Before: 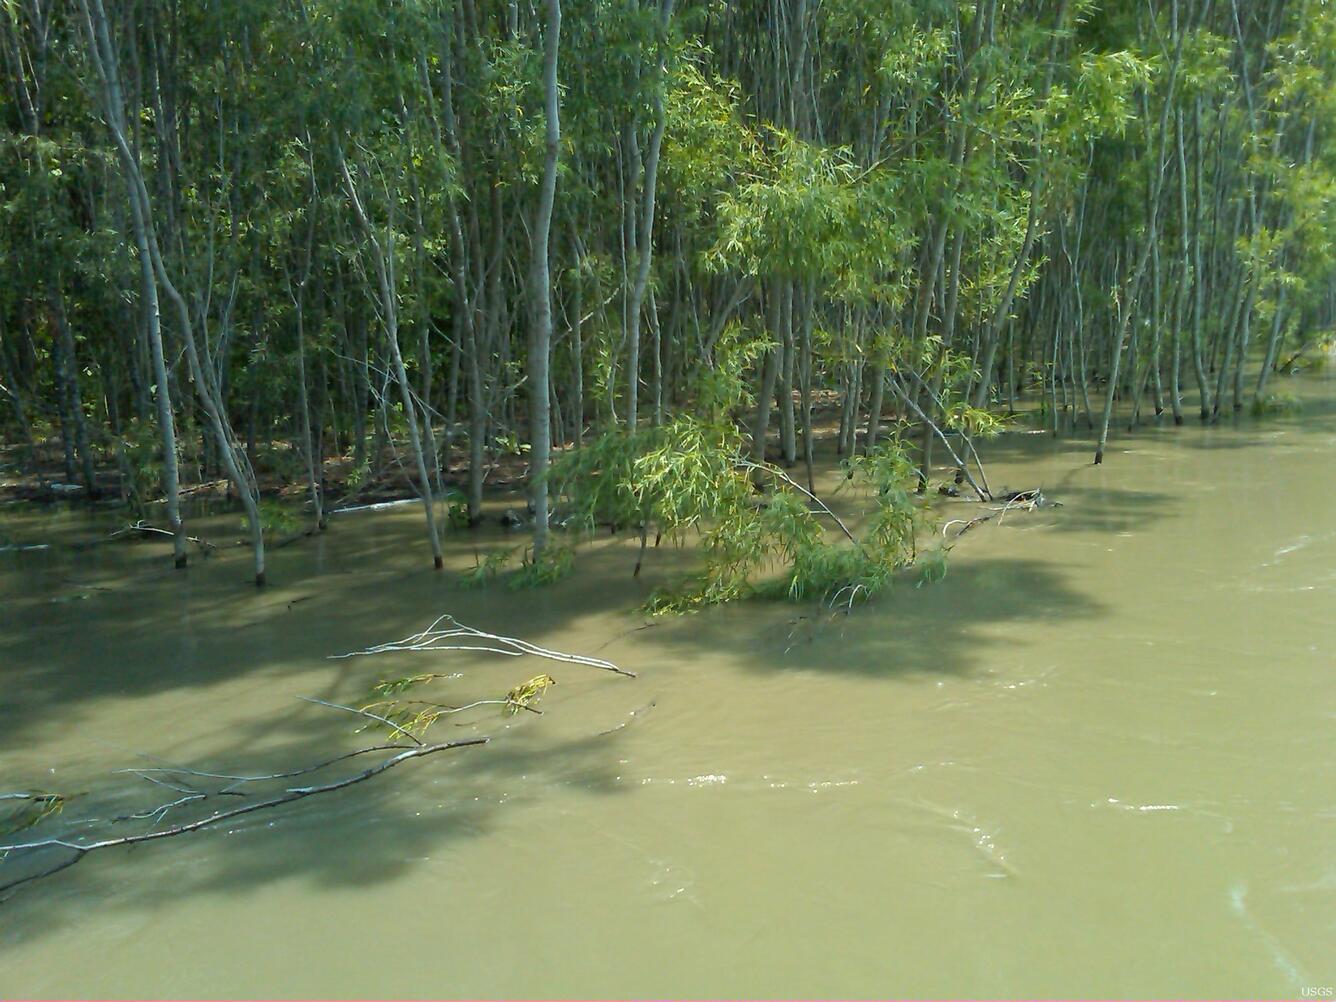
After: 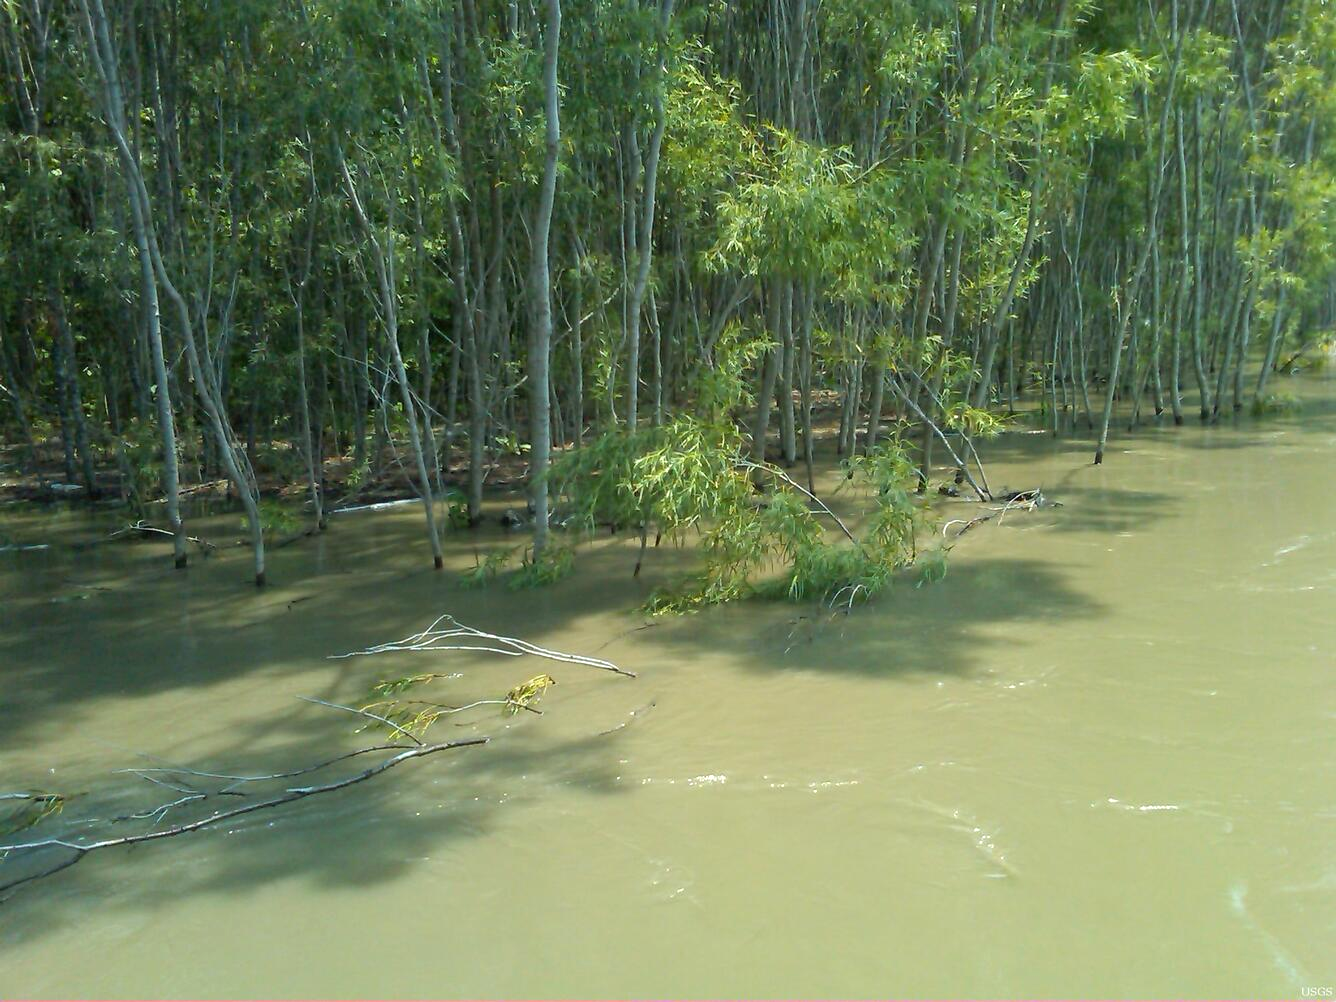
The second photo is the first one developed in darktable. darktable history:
exposure: exposure 0.187 EV, compensate highlight preservation false
